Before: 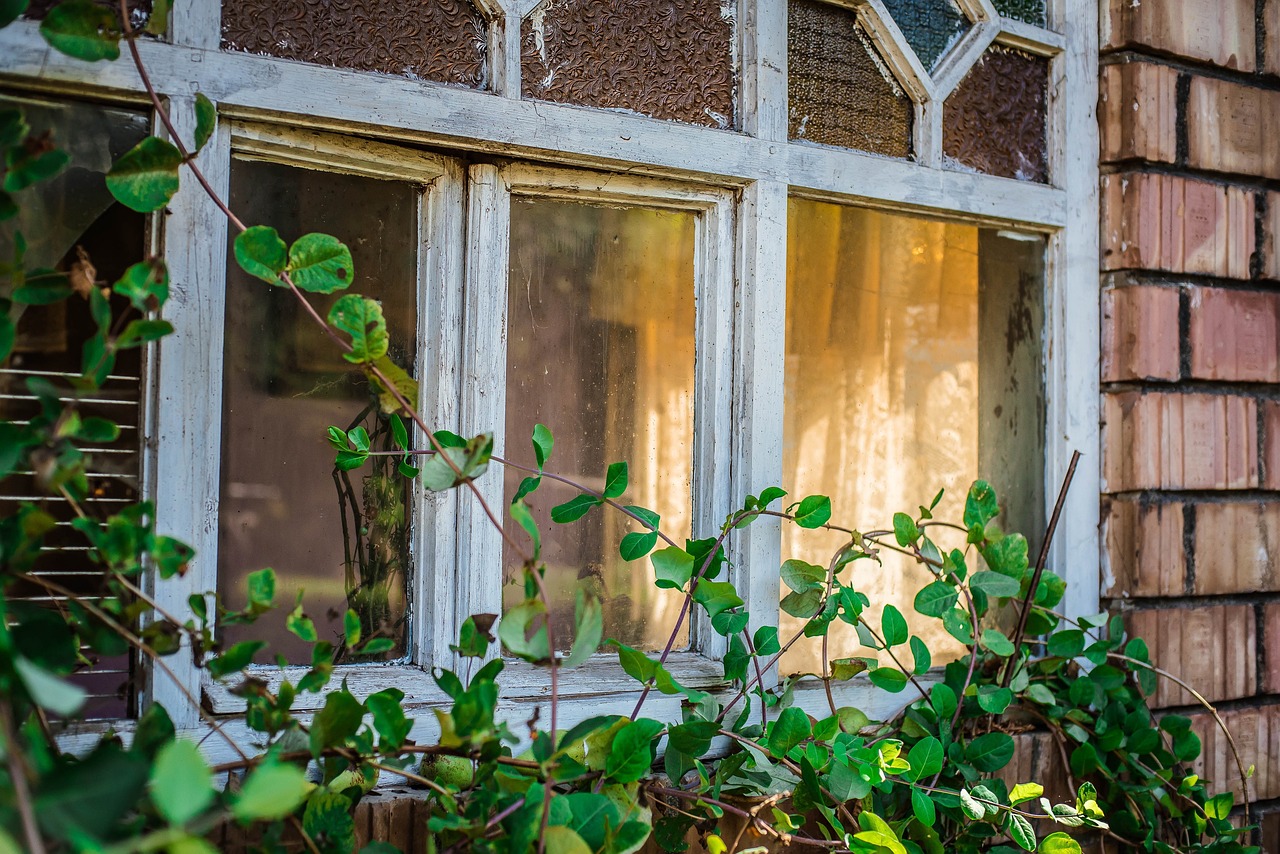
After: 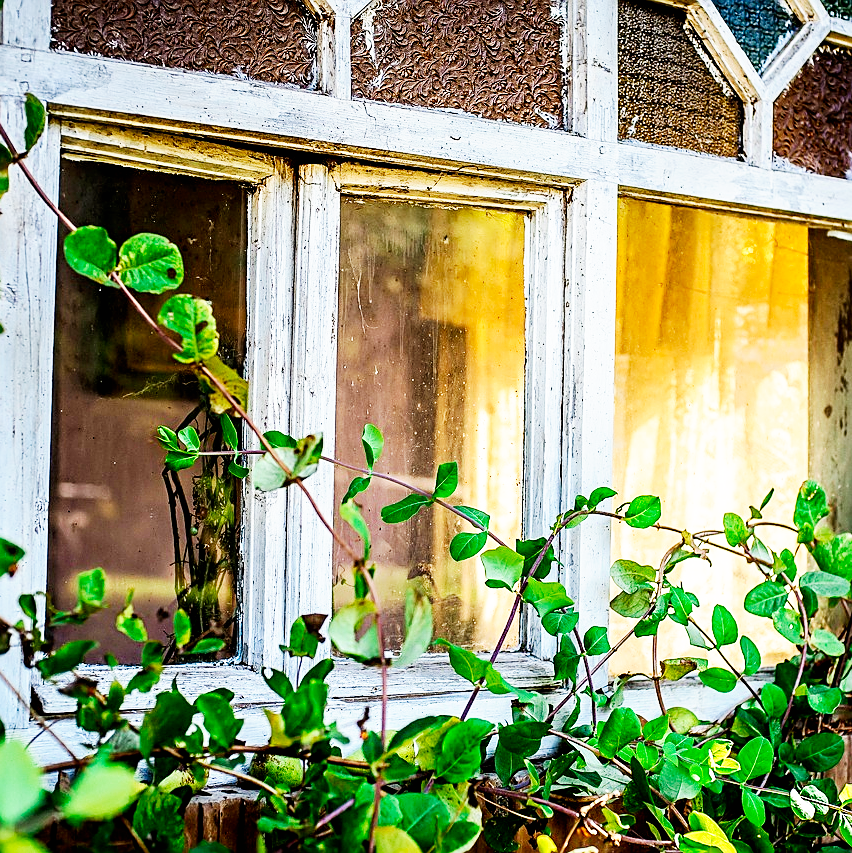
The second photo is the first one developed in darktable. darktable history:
crop and rotate: left 13.348%, right 20.039%
sharpen: on, module defaults
base curve: curves: ch0 [(0, 0) (0.007, 0.004) (0.027, 0.03) (0.046, 0.07) (0.207, 0.54) (0.442, 0.872) (0.673, 0.972) (1, 1)], preserve colors none
exposure: black level correction 0.01, exposure 0.015 EV, compensate highlight preservation false
